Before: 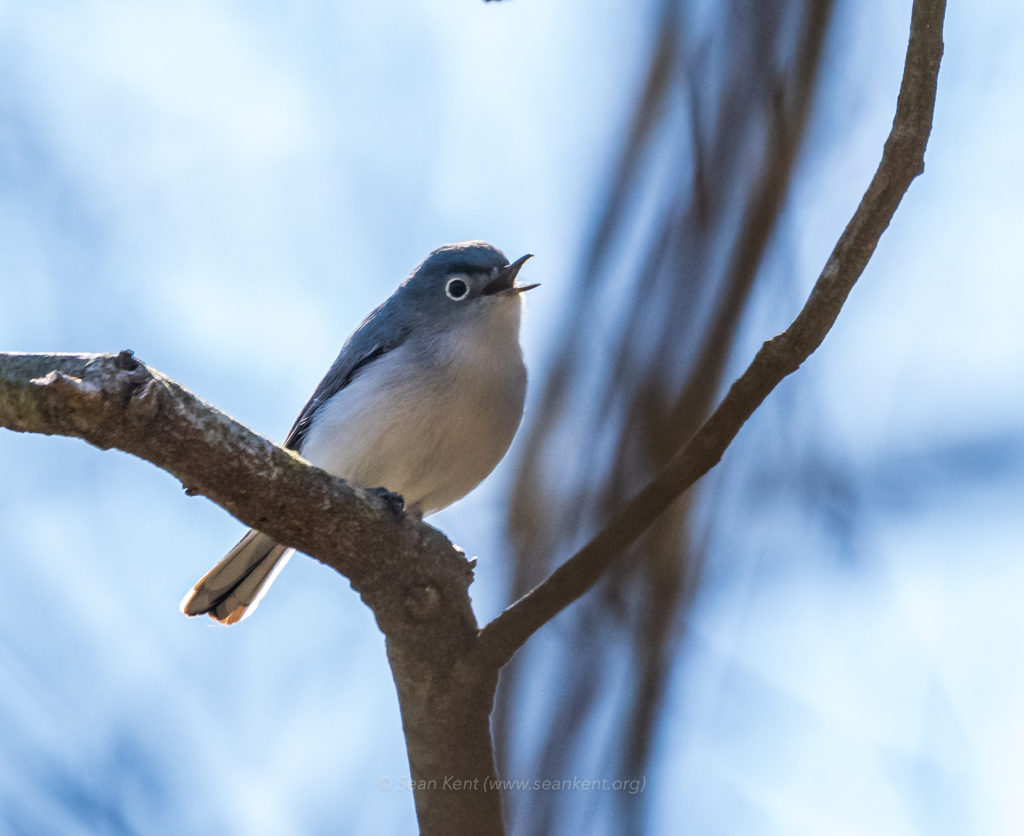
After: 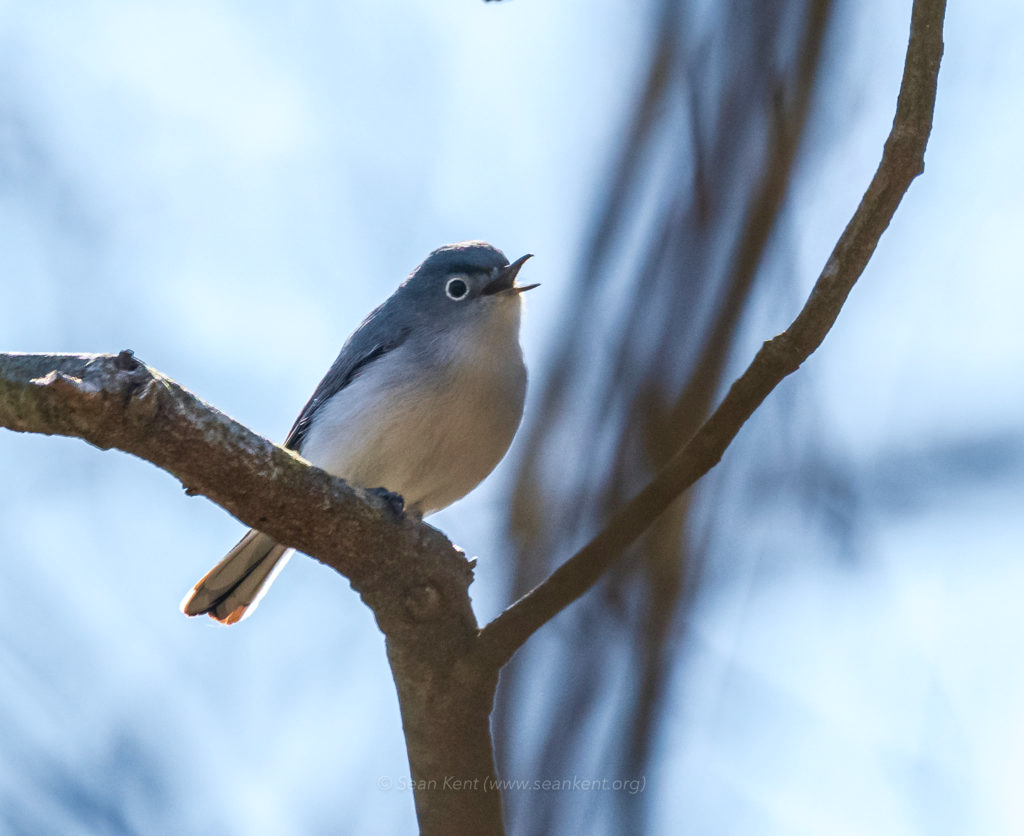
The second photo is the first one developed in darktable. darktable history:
tone curve: curves: ch0 [(0, 0.024) (0.119, 0.146) (0.474, 0.464) (0.718, 0.721) (0.817, 0.839) (1, 0.998)]; ch1 [(0, 0) (0.377, 0.416) (0.439, 0.451) (0.477, 0.477) (0.501, 0.497) (0.538, 0.544) (0.58, 0.602) (0.664, 0.676) (0.783, 0.804) (1, 1)]; ch2 [(0, 0) (0.38, 0.405) (0.463, 0.456) (0.498, 0.497) (0.524, 0.535) (0.578, 0.576) (0.648, 0.665) (1, 1)], color space Lab, independent channels, preserve colors none
